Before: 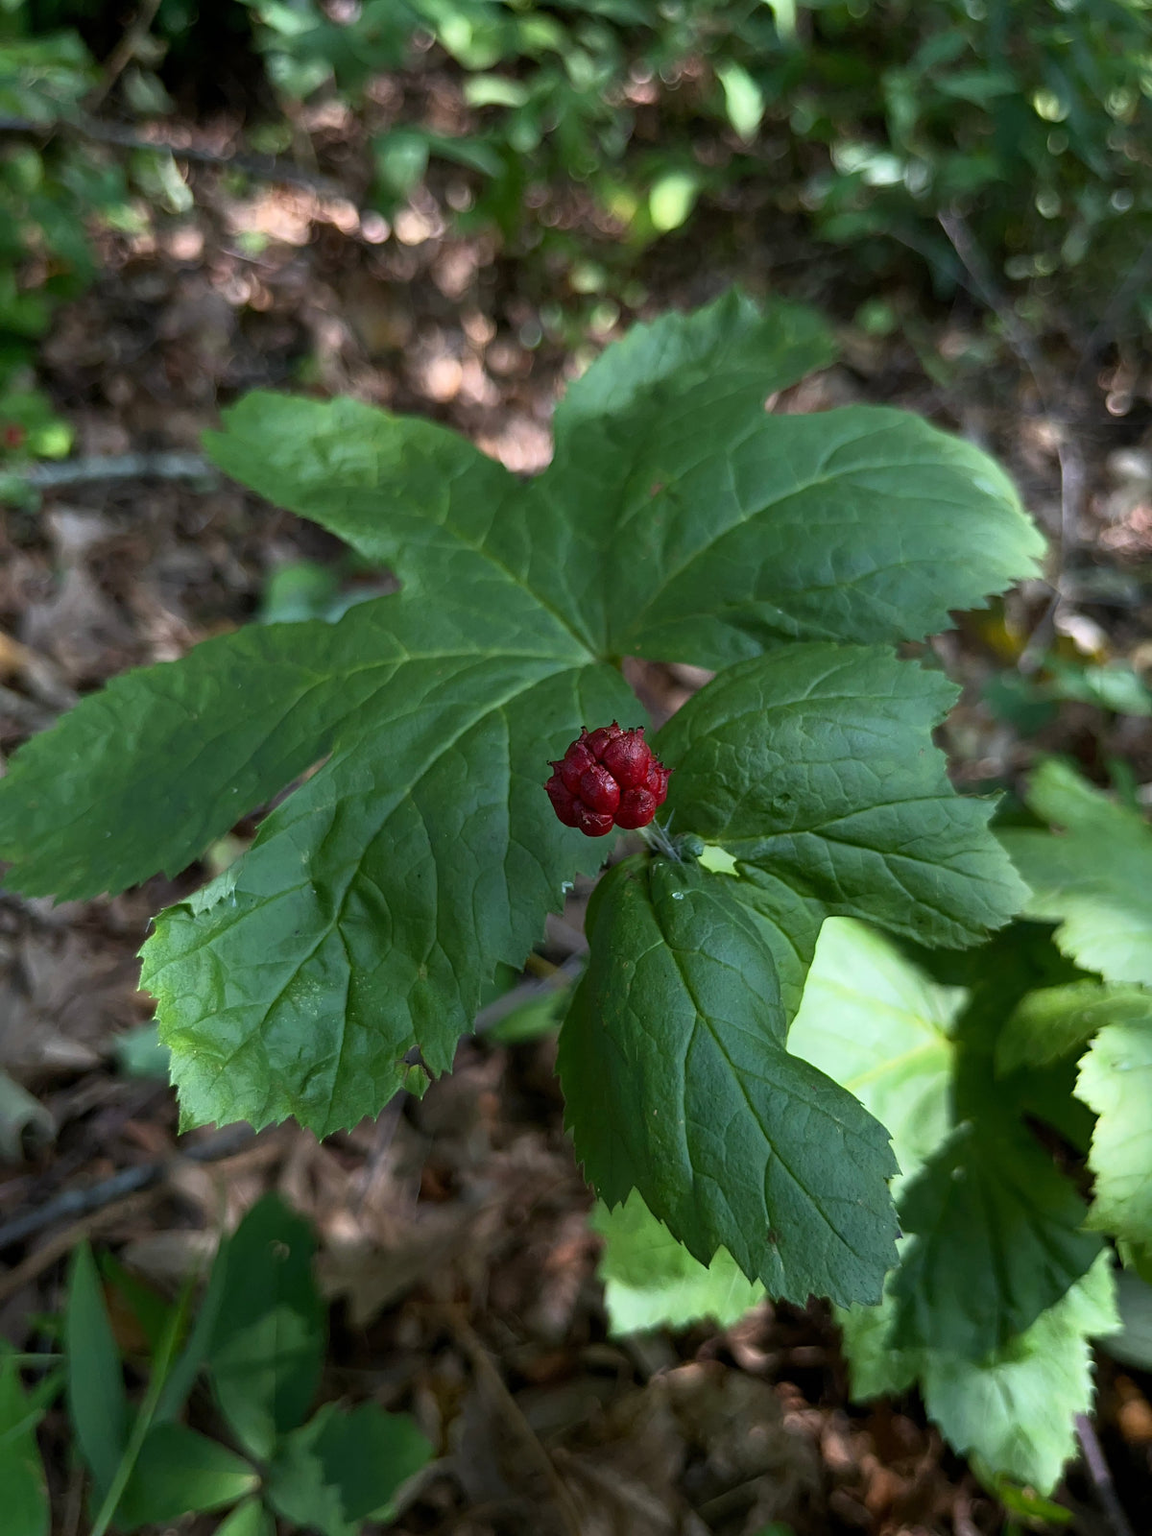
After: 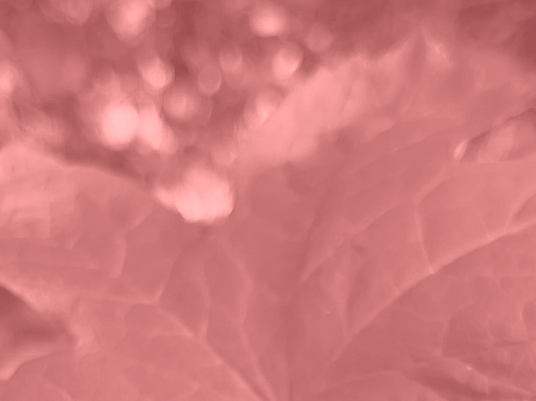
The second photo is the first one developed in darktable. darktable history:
crop: left 28.64%, top 16.832%, right 26.637%, bottom 58.055%
colorize: saturation 51%, source mix 50.67%, lightness 50.67%
